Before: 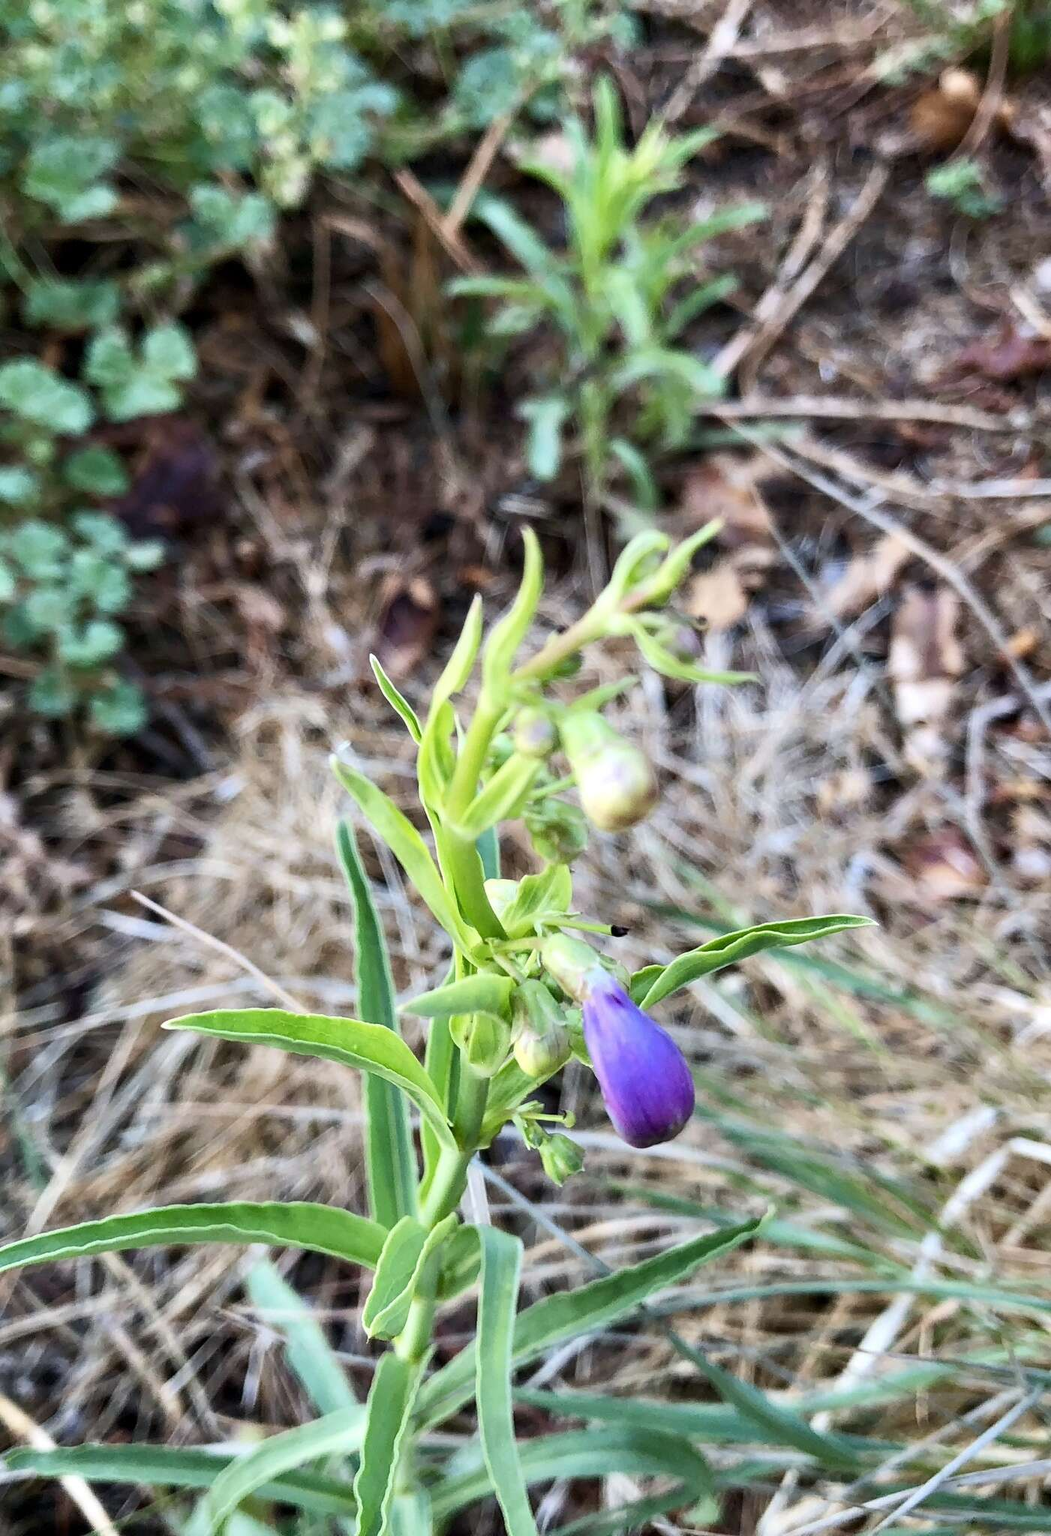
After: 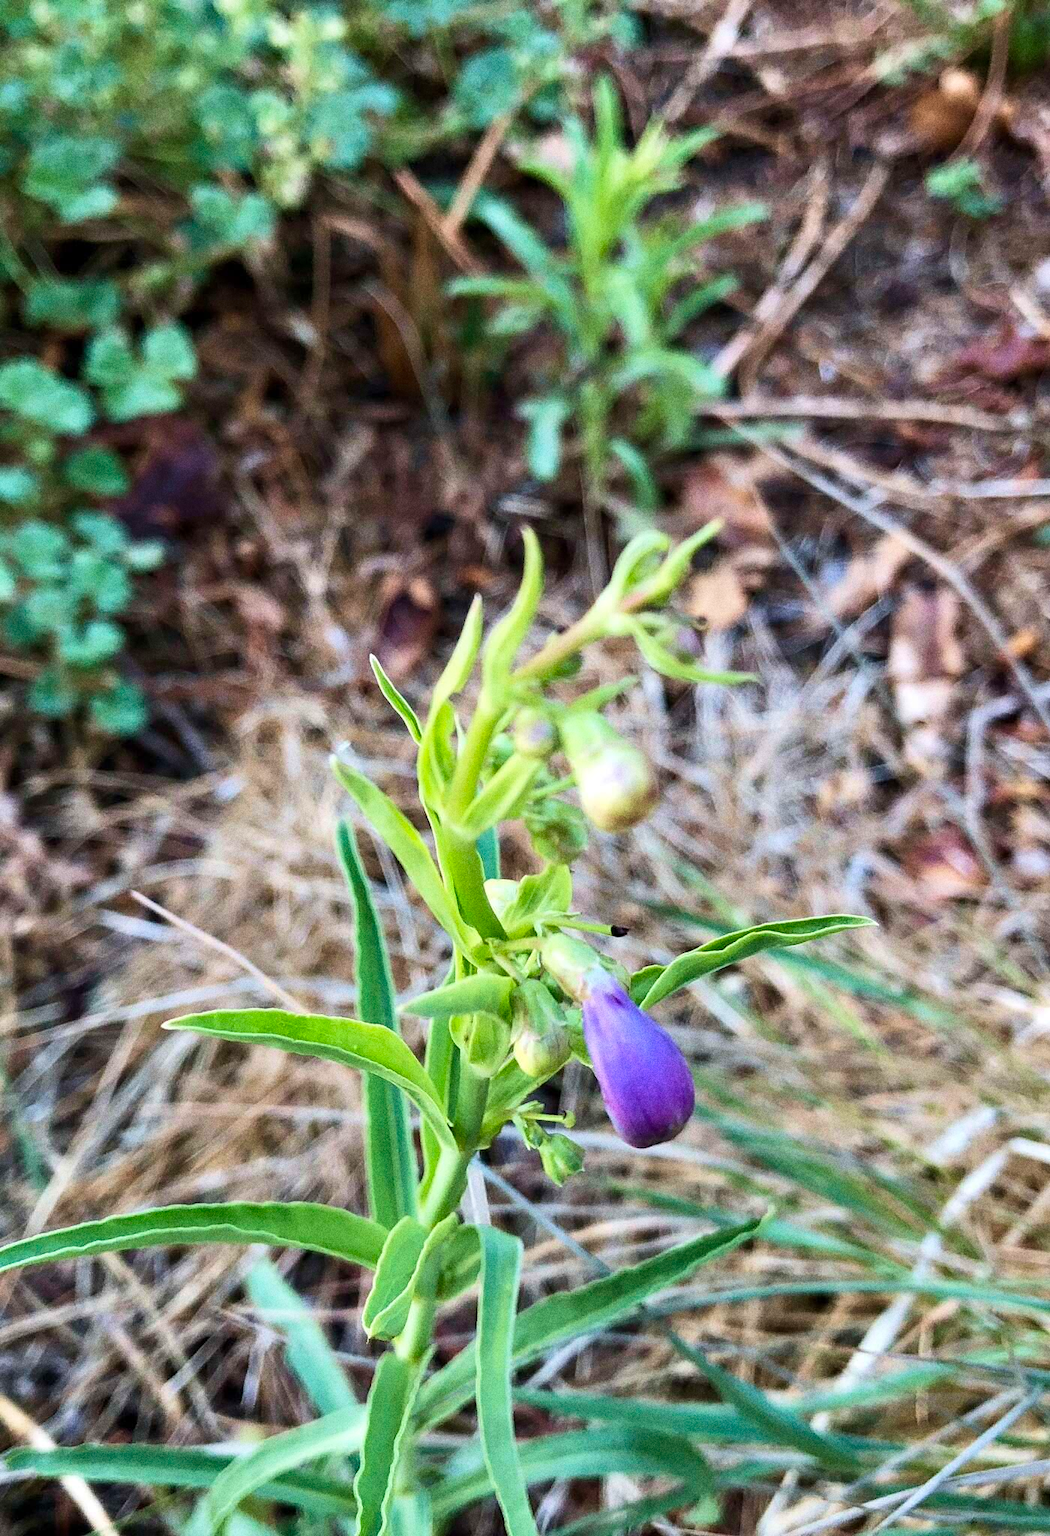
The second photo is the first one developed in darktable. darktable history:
grain: coarseness 9.61 ISO, strength 35.62%
velvia: on, module defaults
